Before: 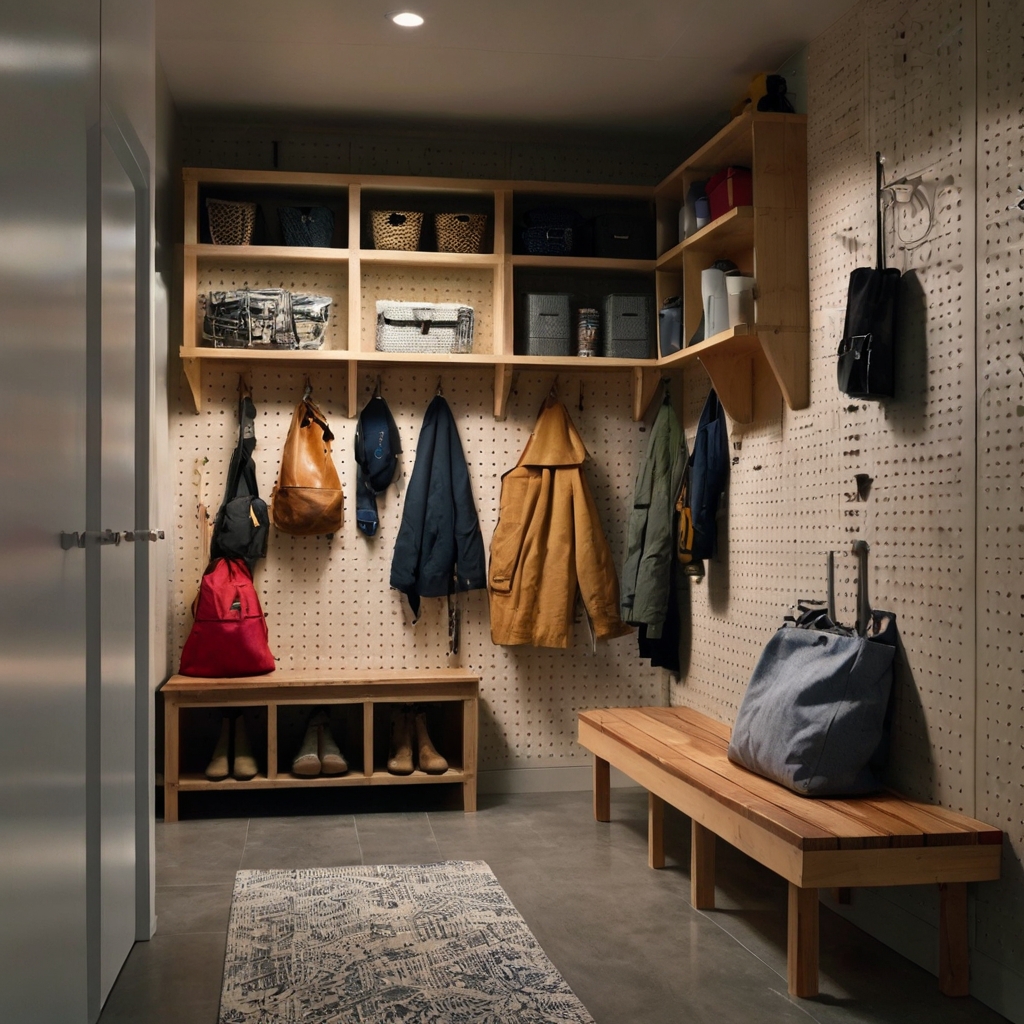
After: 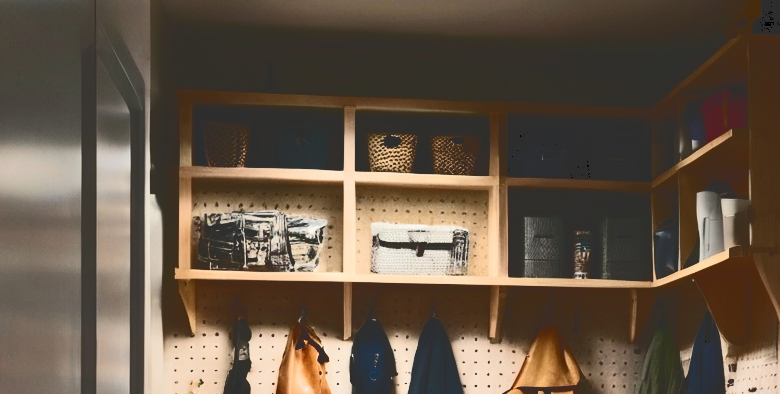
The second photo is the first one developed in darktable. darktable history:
tone curve: curves: ch0 [(0, 0) (0.003, 0.184) (0.011, 0.184) (0.025, 0.189) (0.044, 0.192) (0.069, 0.194) (0.1, 0.2) (0.136, 0.202) (0.177, 0.206) (0.224, 0.214) (0.277, 0.243) (0.335, 0.297) (0.399, 0.39) (0.468, 0.508) (0.543, 0.653) (0.623, 0.754) (0.709, 0.834) (0.801, 0.887) (0.898, 0.925) (1, 1)], color space Lab, independent channels, preserve colors none
color zones: curves: ch0 [(0.25, 0.5) (0.423, 0.5) (0.443, 0.5) (0.521, 0.756) (0.568, 0.5) (0.576, 0.5) (0.75, 0.5)]; ch1 [(0.25, 0.5) (0.423, 0.5) (0.443, 0.5) (0.539, 0.873) (0.624, 0.565) (0.631, 0.5) (0.75, 0.5)]
crop: left 0.555%, top 7.644%, right 23.188%, bottom 53.844%
tone equalizer: on, module defaults
